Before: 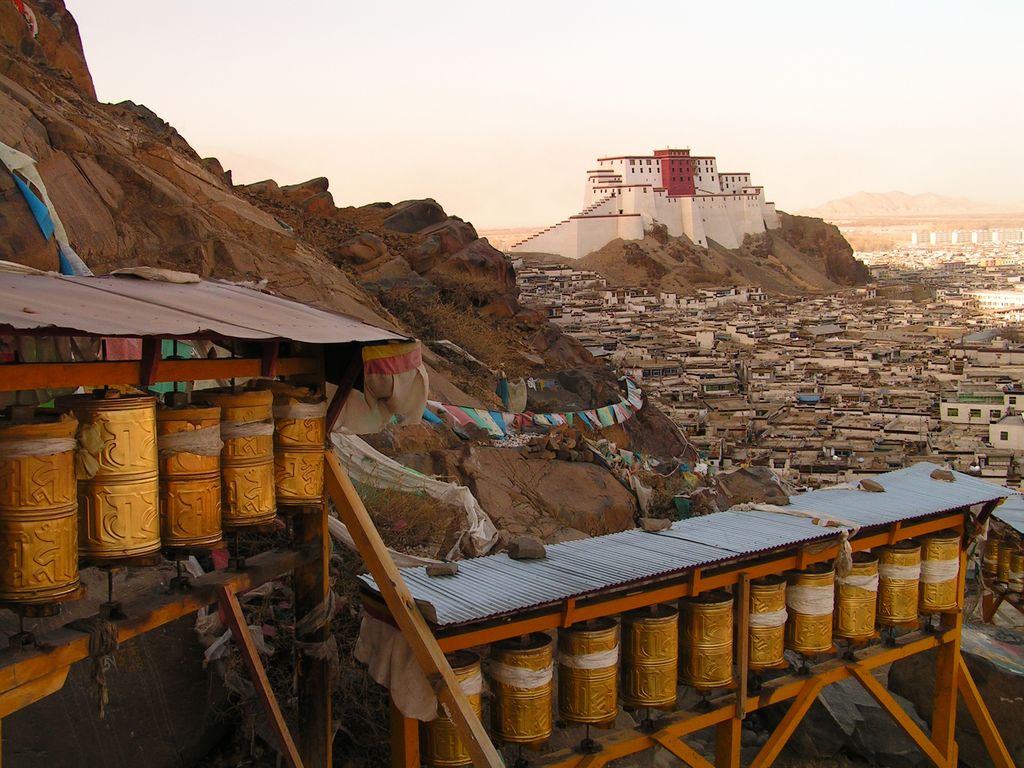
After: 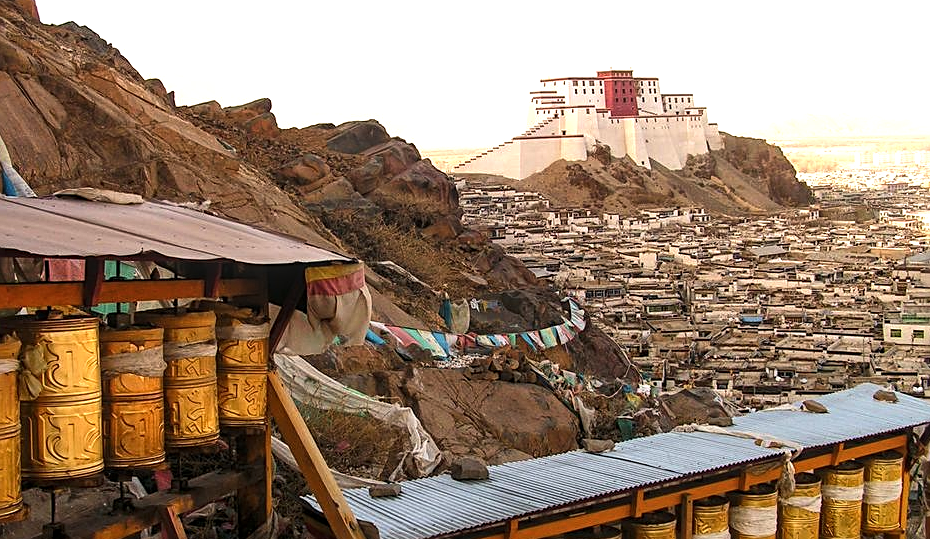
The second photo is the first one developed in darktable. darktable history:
exposure: exposure 0.367 EV, compensate highlight preservation false
crop: left 5.596%, top 10.314%, right 3.534%, bottom 19.395%
local contrast: on, module defaults
haze removal: strength 0.02, distance 0.25, compatibility mode true, adaptive false
tone equalizer: -8 EV -0.417 EV, -7 EV -0.389 EV, -6 EV -0.333 EV, -5 EV -0.222 EV, -3 EV 0.222 EV, -2 EV 0.333 EV, -1 EV 0.389 EV, +0 EV 0.417 EV, edges refinement/feathering 500, mask exposure compensation -1.57 EV, preserve details no
sharpen: on, module defaults
